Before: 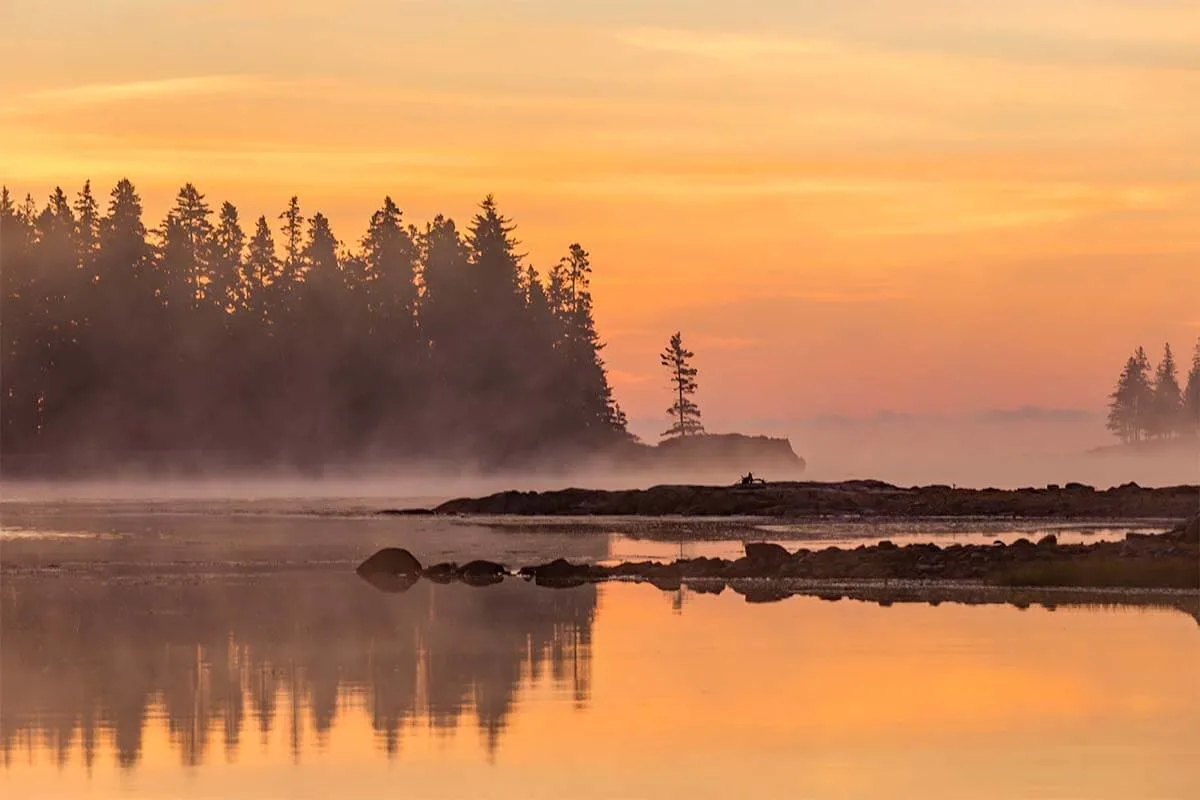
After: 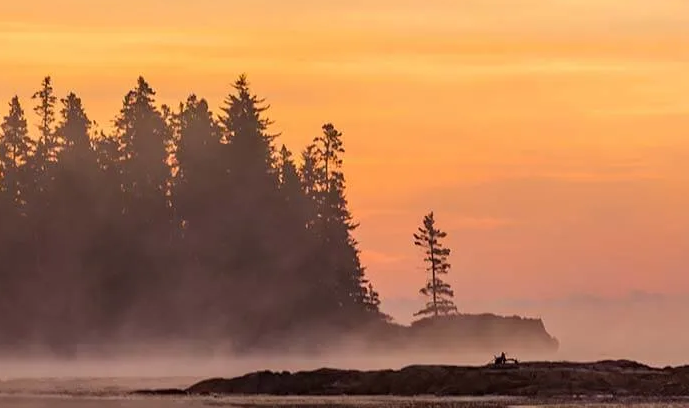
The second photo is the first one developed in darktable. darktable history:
crop: left 20.614%, top 15.047%, right 21.936%, bottom 33.89%
